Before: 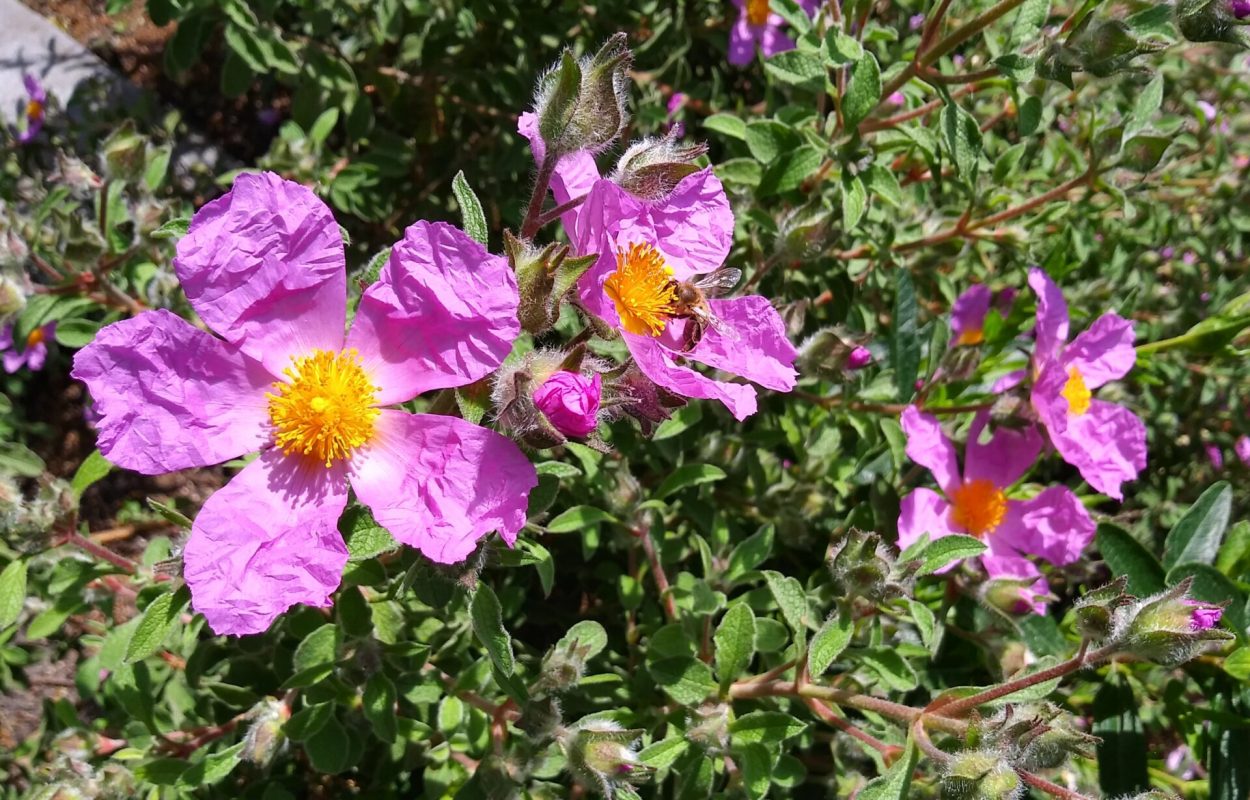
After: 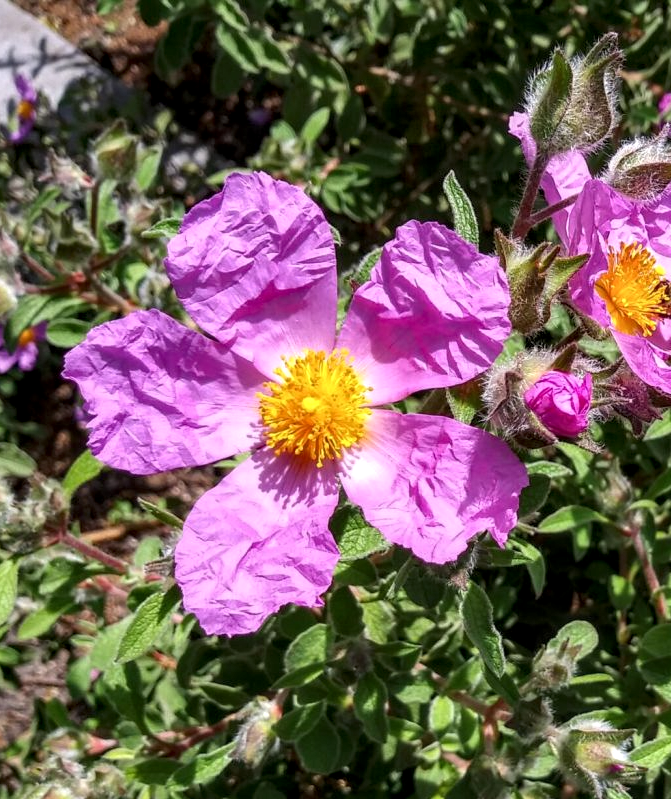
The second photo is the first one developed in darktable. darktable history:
crop: left 0.785%, right 45.497%, bottom 0.082%
local contrast: highlights 62%, detail 143%, midtone range 0.43
